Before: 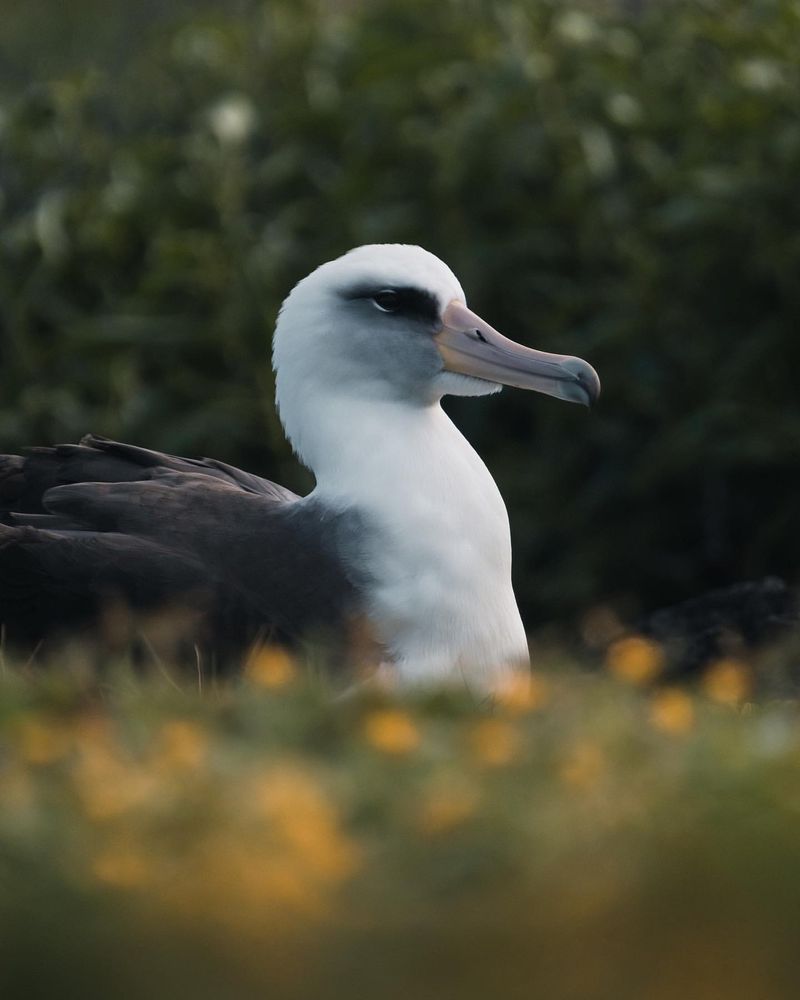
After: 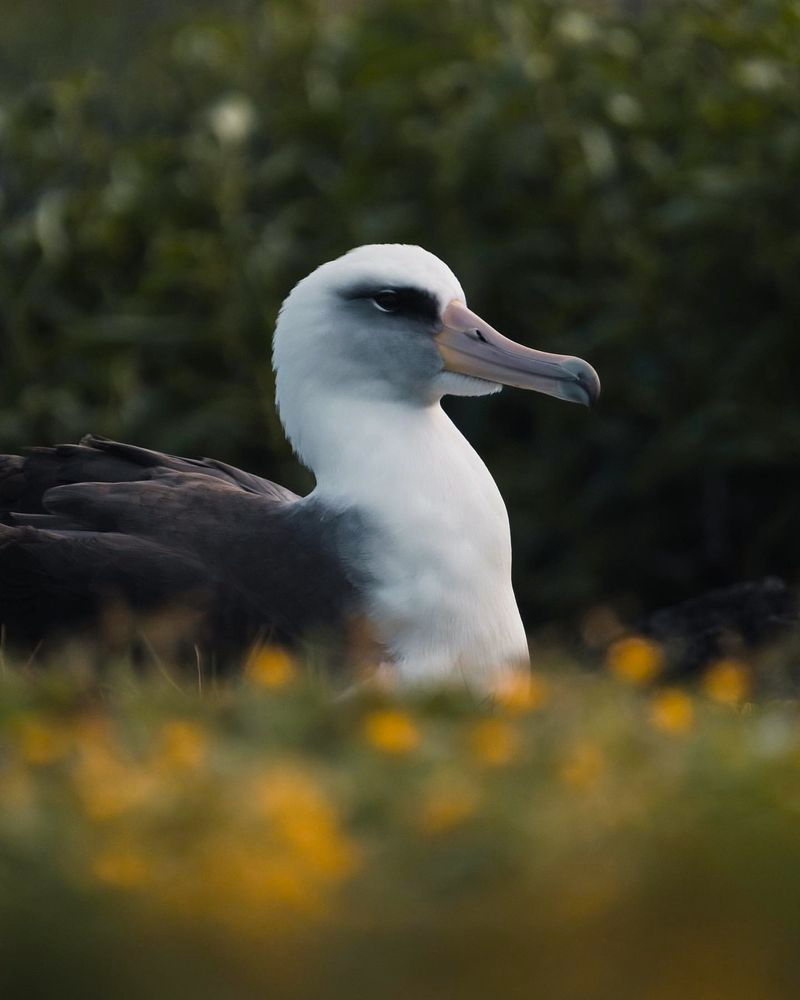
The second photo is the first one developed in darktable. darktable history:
color balance rgb: shadows lift › chroma 2.063%, shadows lift › hue 249.01°, power › luminance -3.877%, power › chroma 0.537%, power › hue 42.04°, perceptual saturation grading › global saturation 17.988%
